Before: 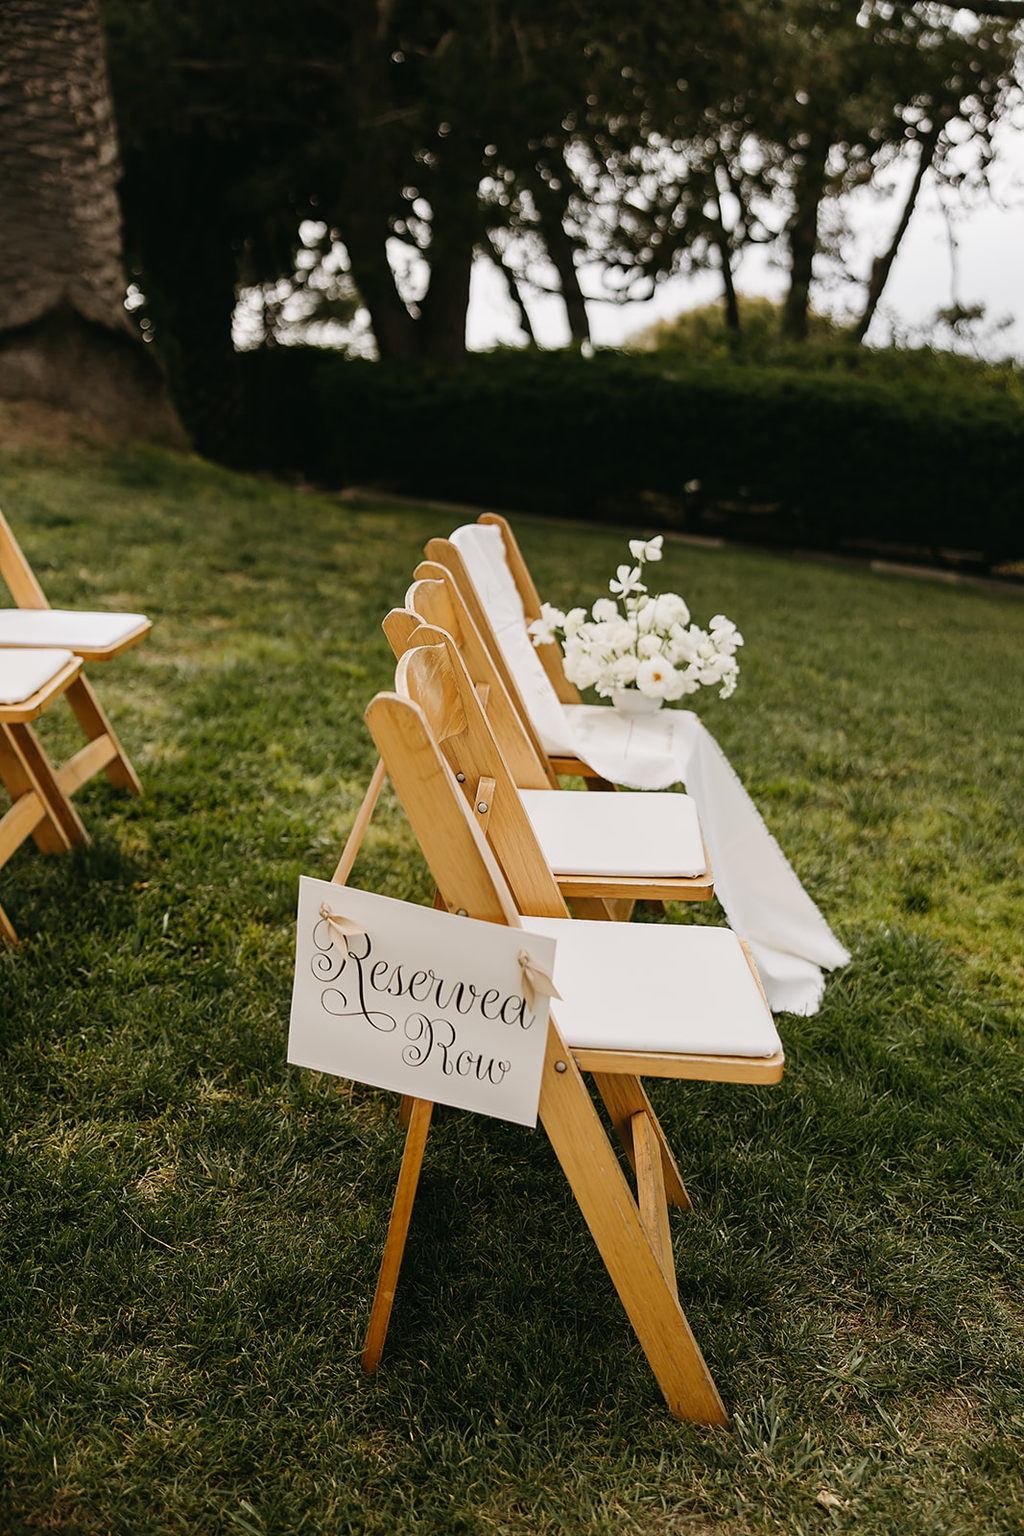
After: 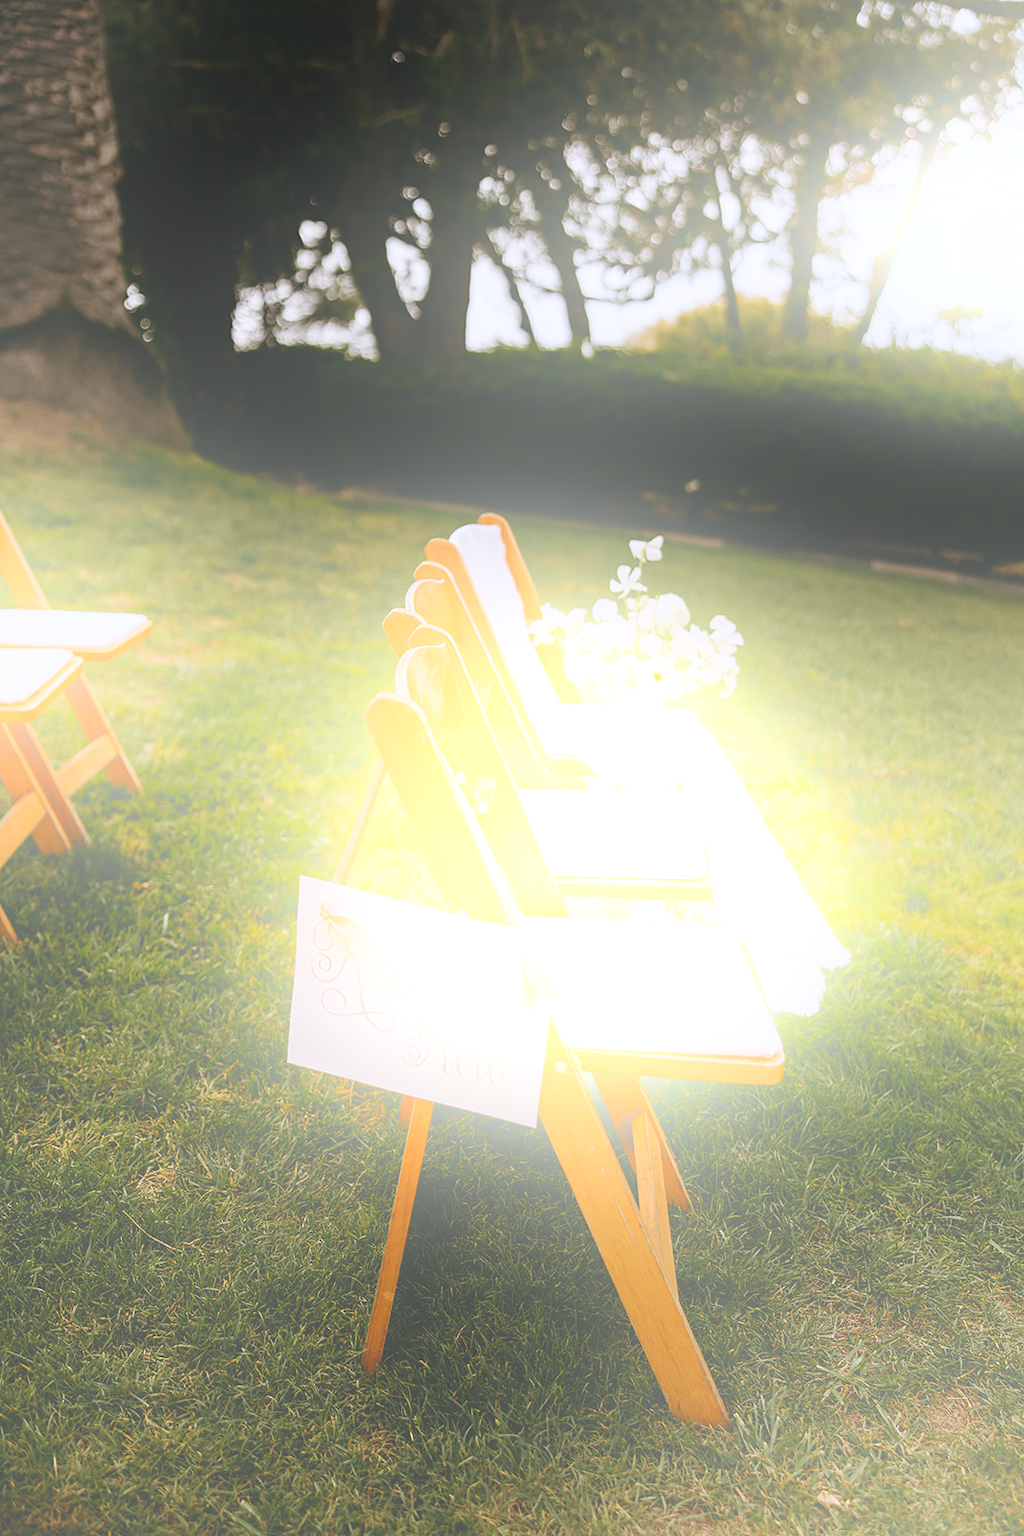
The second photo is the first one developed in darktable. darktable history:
white balance: red 0.984, blue 1.059
bloom: size 25%, threshold 5%, strength 90%
